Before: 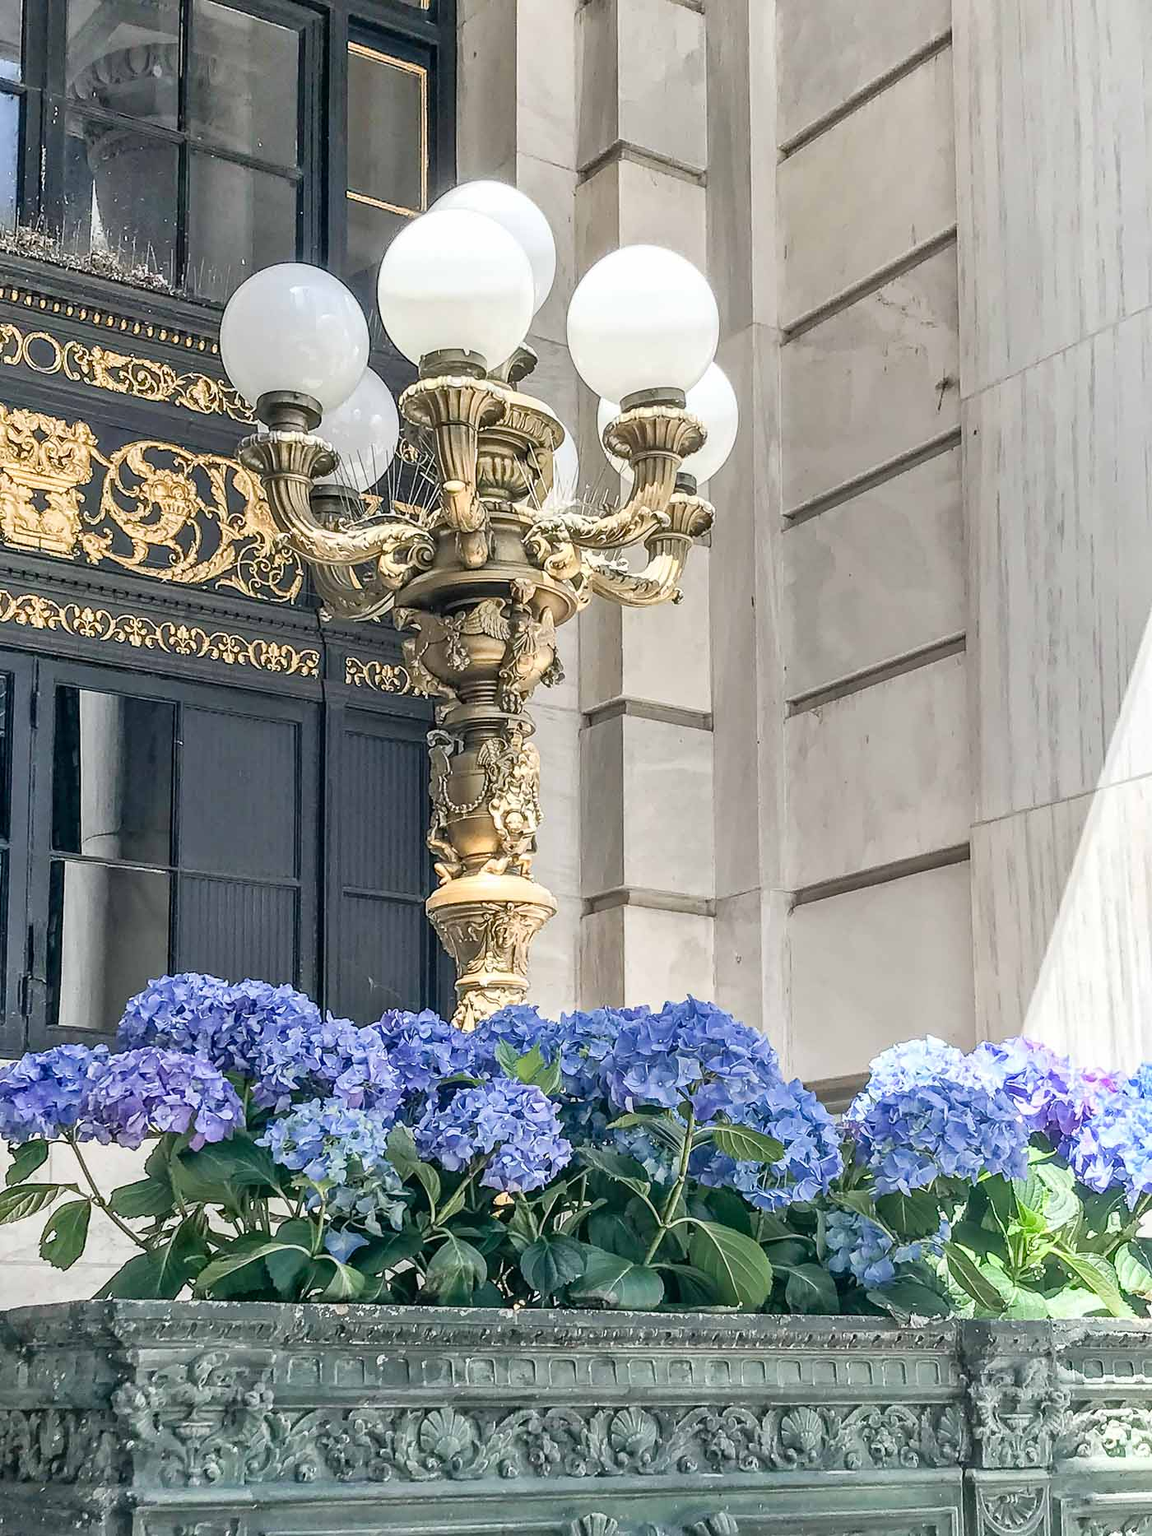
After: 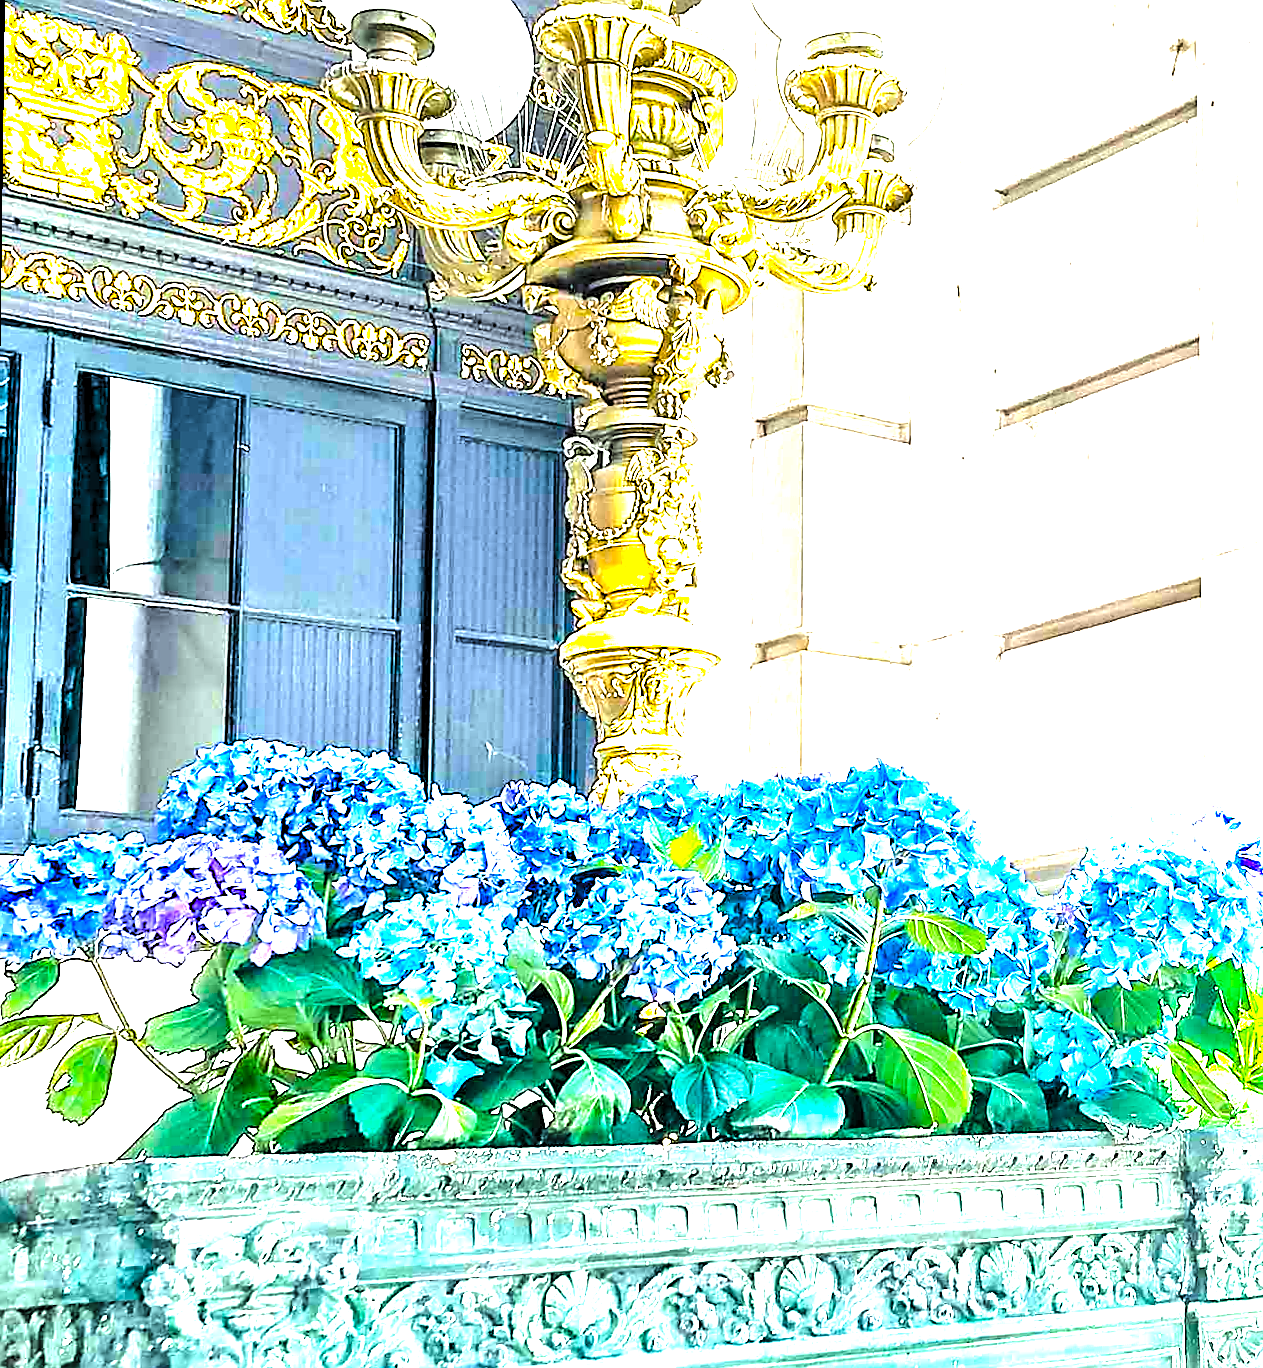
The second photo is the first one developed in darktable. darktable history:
crop: top 20.916%, right 9.437%, bottom 0.316%
white balance: red 0.978, blue 0.999
levels: levels [0.182, 0.542, 0.902]
color balance rgb: linear chroma grading › global chroma 25%, perceptual saturation grading › global saturation 40%, perceptual brilliance grading › global brilliance 30%, global vibrance 40%
exposure: black level correction -0.002, exposure 1.35 EV, compensate highlight preservation false
sharpen: on, module defaults
base curve: curves: ch0 [(0, 0) (0.262, 0.32) (0.722, 0.705) (1, 1)]
rotate and perspective: rotation 0.679°, lens shift (horizontal) 0.136, crop left 0.009, crop right 0.991, crop top 0.078, crop bottom 0.95
